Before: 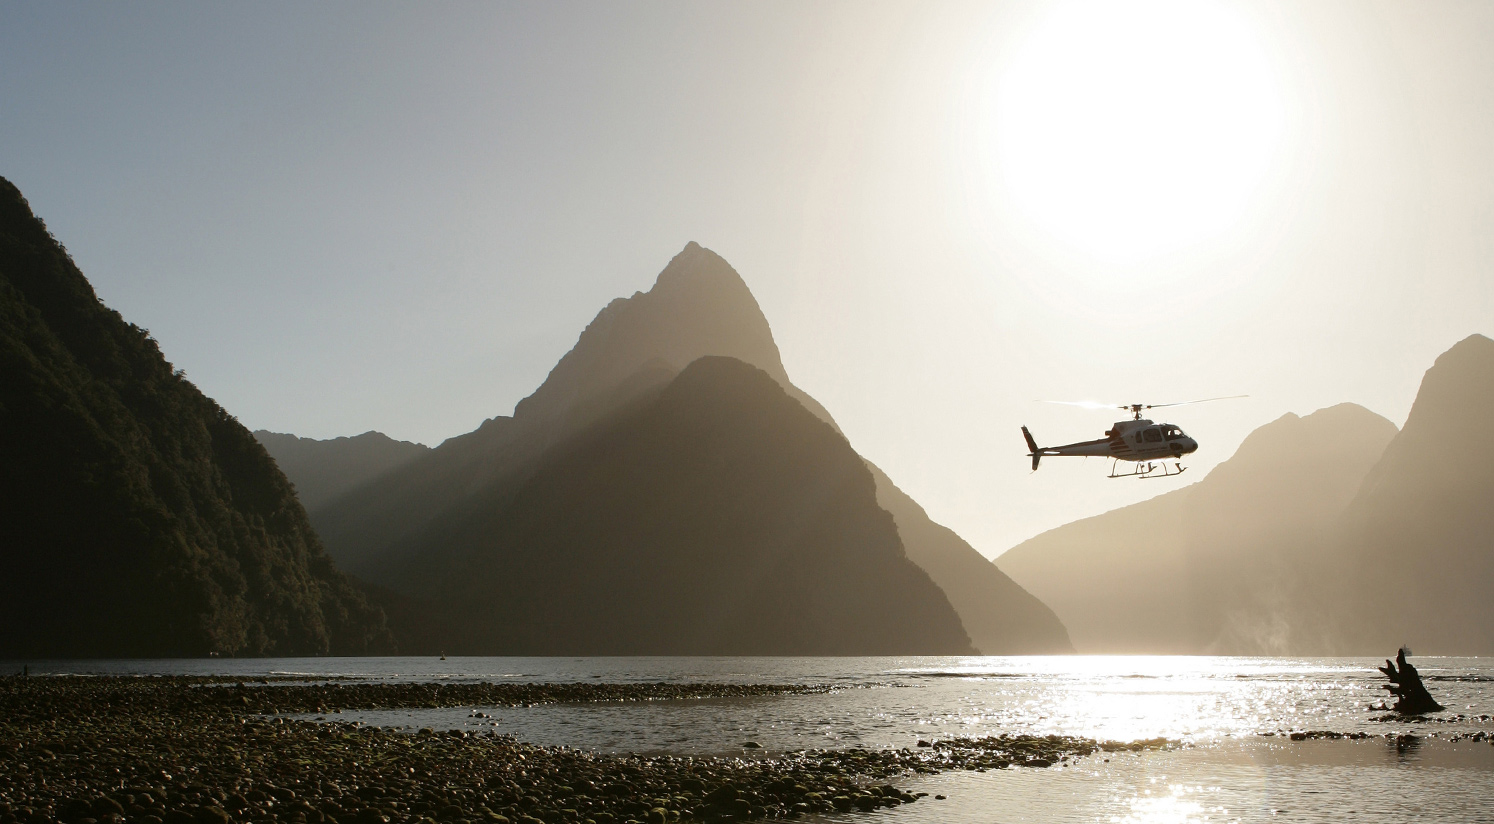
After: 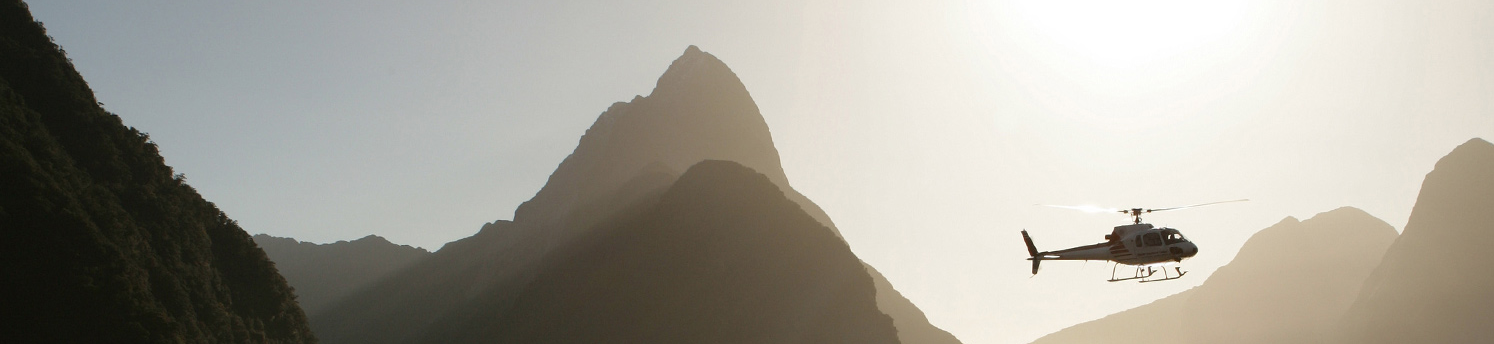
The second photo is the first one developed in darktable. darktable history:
crop and rotate: top 23.84%, bottom 34.294%
contrast brightness saturation: saturation -0.05
